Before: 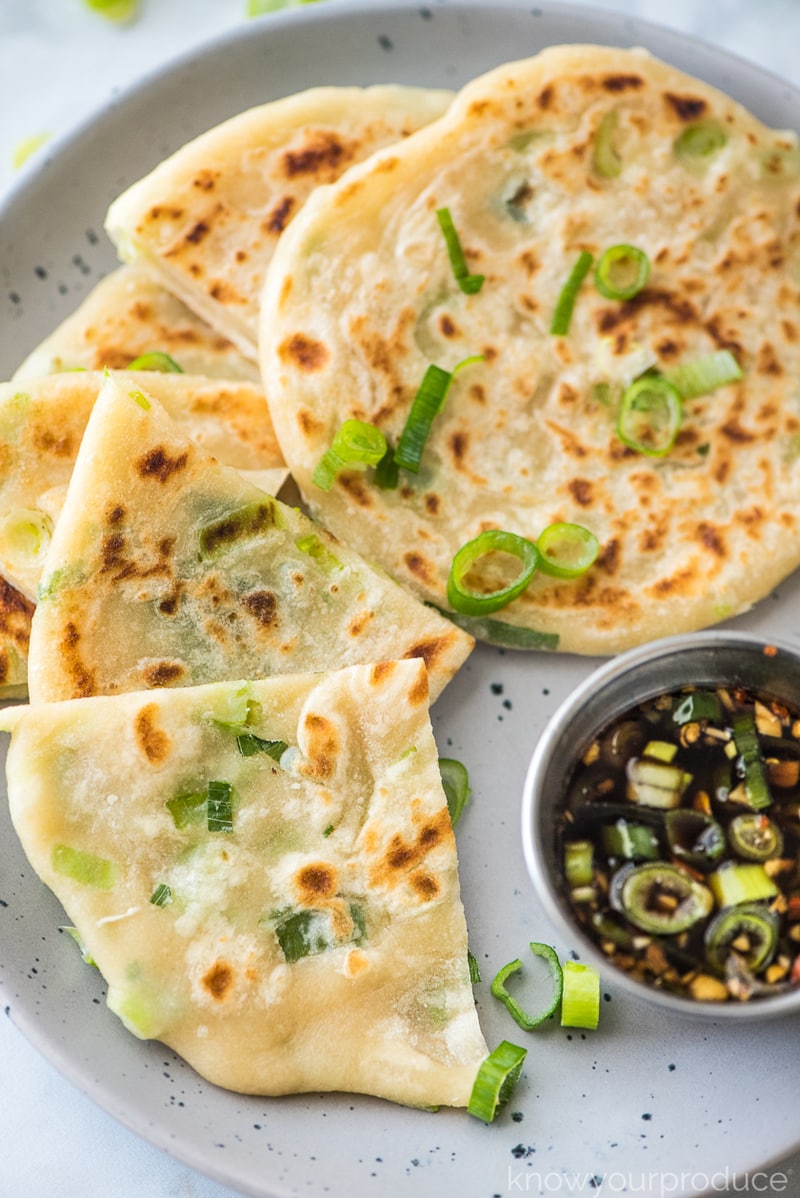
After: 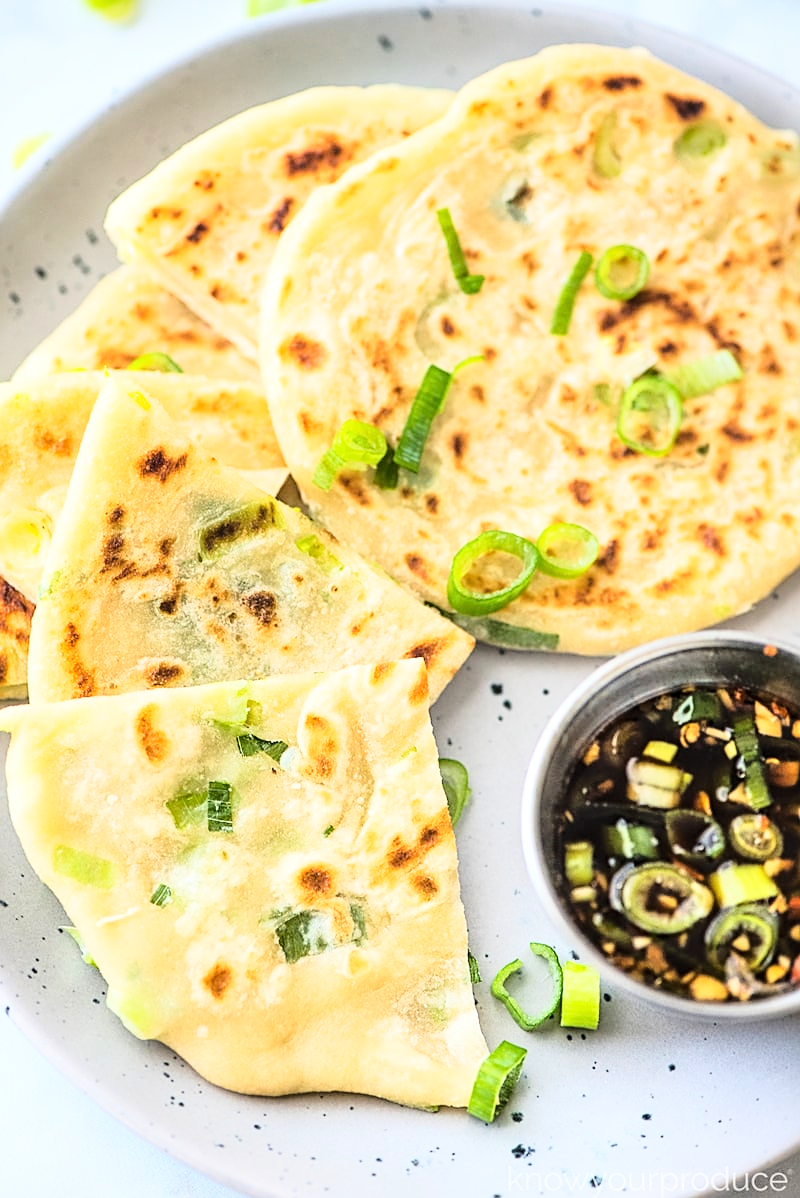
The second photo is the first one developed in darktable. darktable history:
base curve: curves: ch0 [(0, 0) (0.032, 0.037) (0.105, 0.228) (0.435, 0.76) (0.856, 0.983) (1, 1)]
sharpen: on, module defaults
